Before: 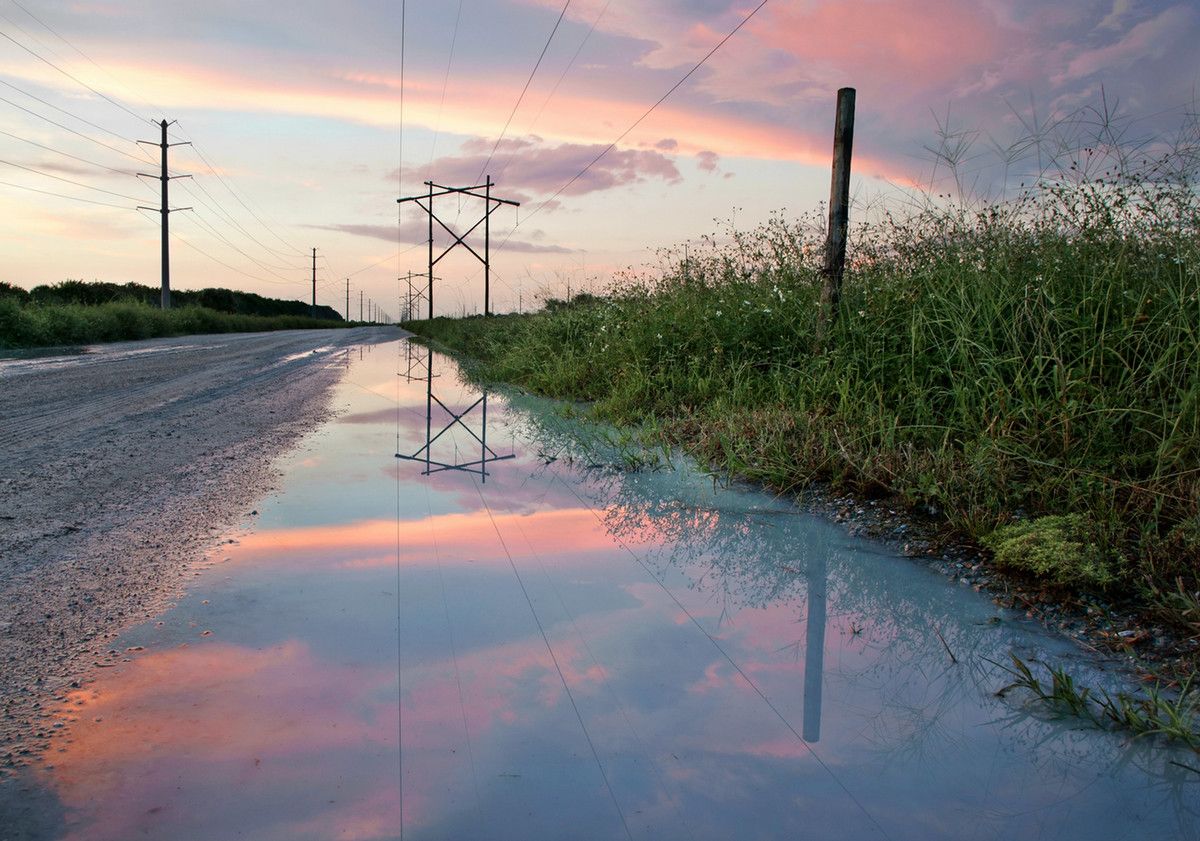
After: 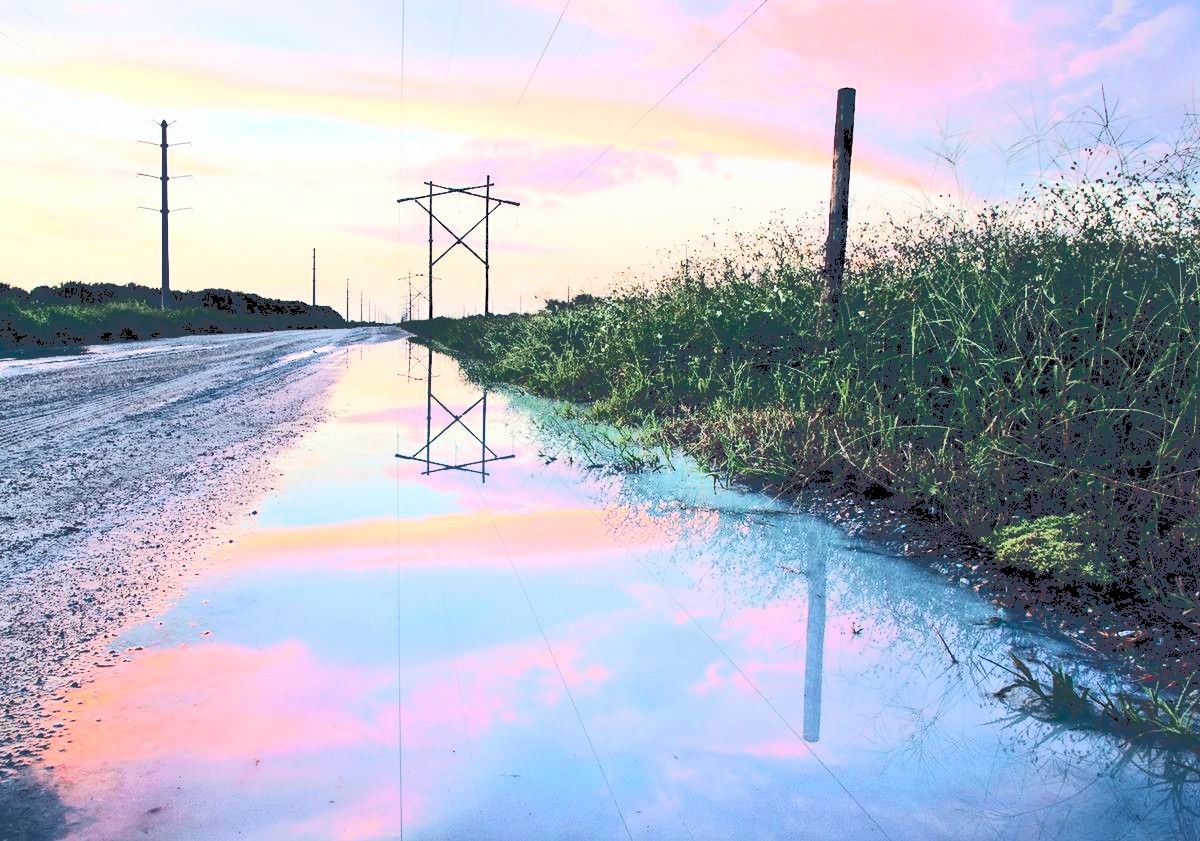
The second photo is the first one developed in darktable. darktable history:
color balance rgb: global offset › luminance -0.297%, global offset › chroma 0.306%, global offset › hue 259.38°, linear chroma grading › global chroma 10.363%, perceptual saturation grading › global saturation -3.177%, perceptual saturation grading › shadows -1.631%, global vibrance 20%
tone curve: curves: ch0 [(0, 0) (0.003, 0.26) (0.011, 0.26) (0.025, 0.26) (0.044, 0.257) (0.069, 0.257) (0.1, 0.257) (0.136, 0.255) (0.177, 0.258) (0.224, 0.272) (0.277, 0.294) (0.335, 0.346) (0.399, 0.422) (0.468, 0.536) (0.543, 0.657) (0.623, 0.757) (0.709, 0.823) (0.801, 0.872) (0.898, 0.92) (1, 1)], color space Lab, independent channels
base curve: curves: ch0 [(0, 0) (0.007, 0.004) (0.027, 0.03) (0.046, 0.07) (0.207, 0.54) (0.442, 0.872) (0.673, 0.972) (1, 1)]
